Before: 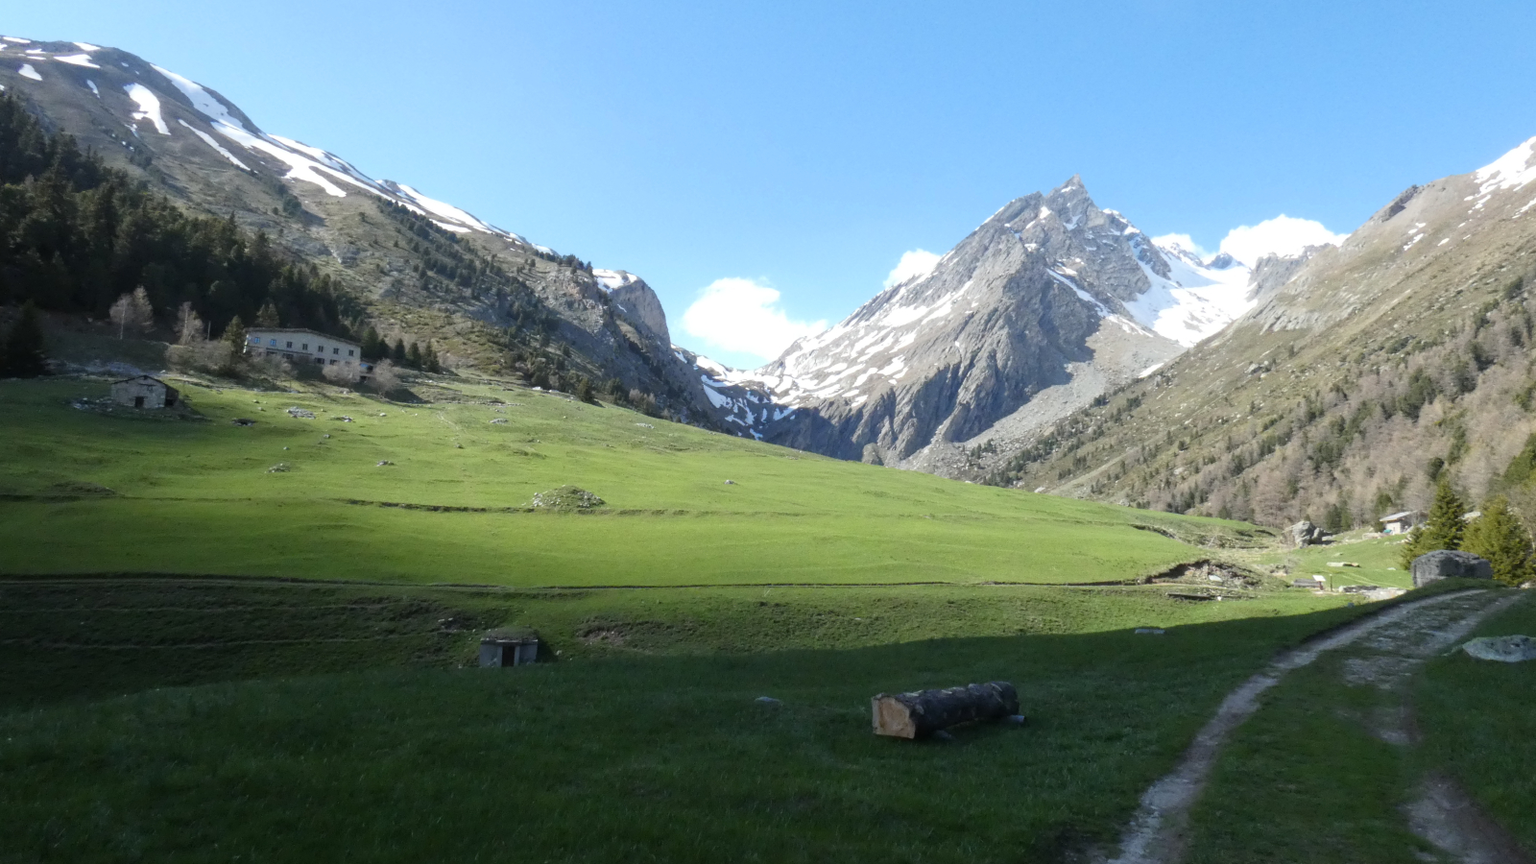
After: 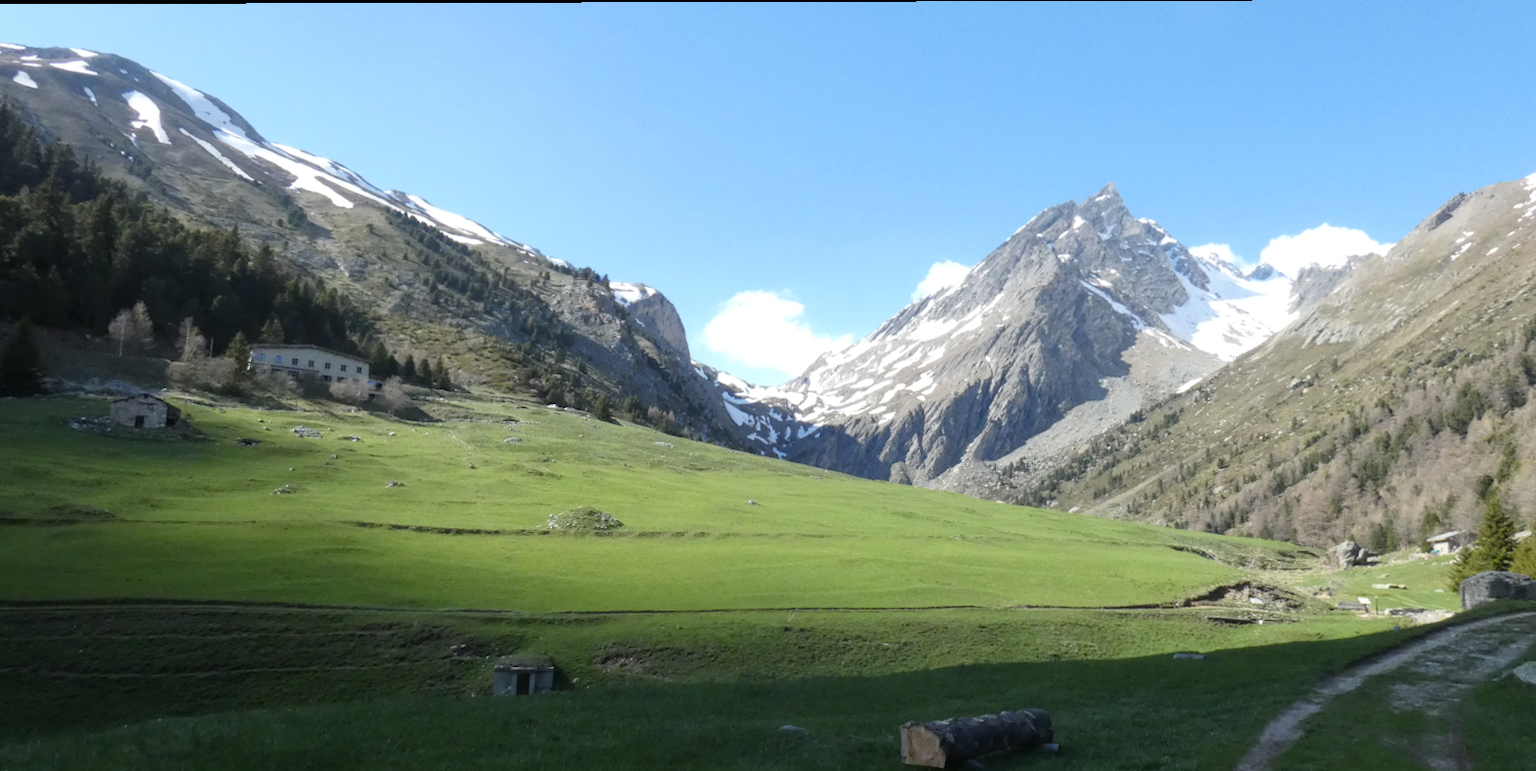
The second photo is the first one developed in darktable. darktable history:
crop and rotate: angle 0.17°, left 0.421%, right 3.303%, bottom 14.333%
